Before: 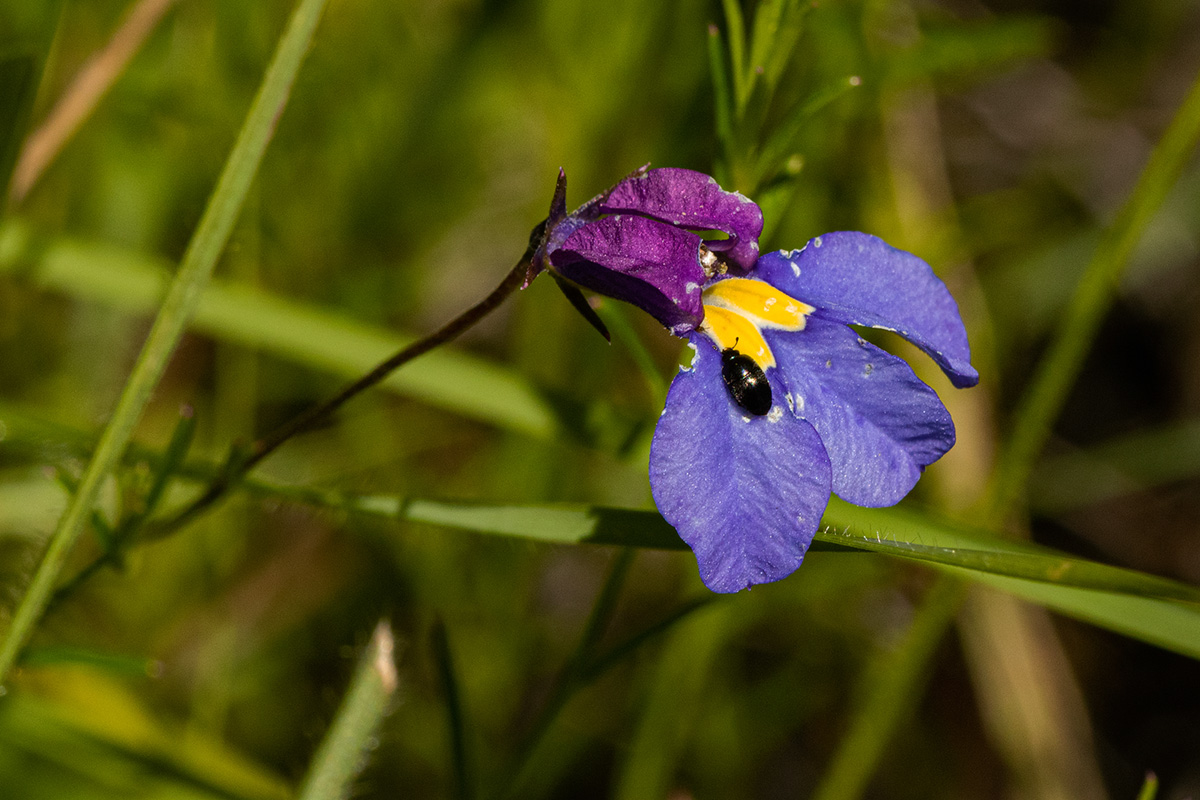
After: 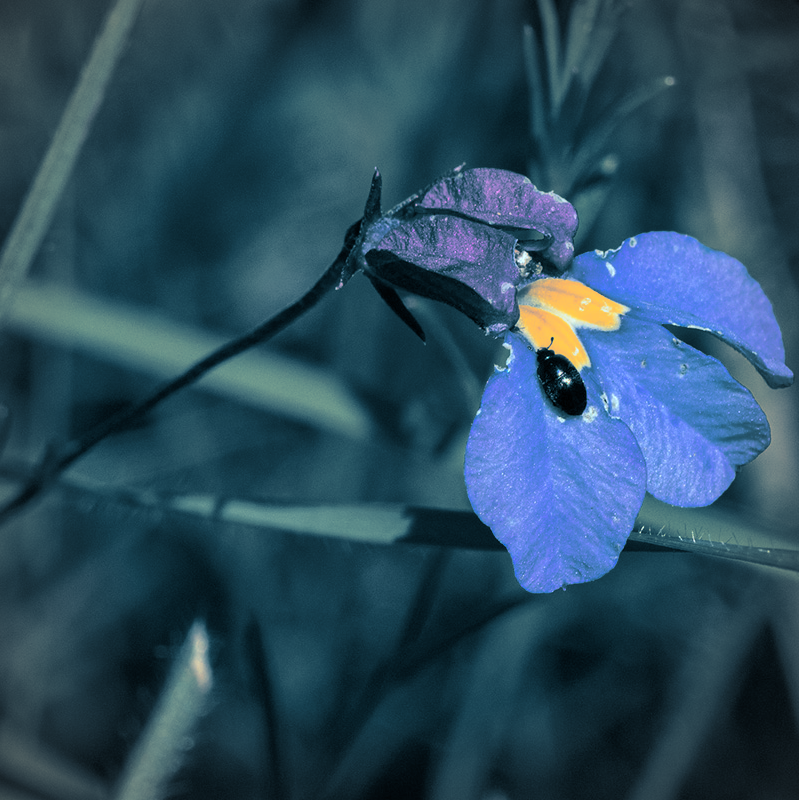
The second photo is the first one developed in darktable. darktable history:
split-toning: shadows › hue 212.4°, balance -70
shadows and highlights: on, module defaults
color correction: highlights a* -11.71, highlights b* -15.58
color zones: curves: ch1 [(0.309, 0.524) (0.41, 0.329) (0.508, 0.509)]; ch2 [(0.25, 0.457) (0.75, 0.5)]
crop: left 15.419%, right 17.914%
tone curve: curves: ch0 [(0, 0) (0.003, 0.003) (0.011, 0.012) (0.025, 0.026) (0.044, 0.047) (0.069, 0.073) (0.1, 0.105) (0.136, 0.143) (0.177, 0.187) (0.224, 0.237) (0.277, 0.293) (0.335, 0.354) (0.399, 0.422) (0.468, 0.495) (0.543, 0.574) (0.623, 0.659) (0.709, 0.749) (0.801, 0.846) (0.898, 0.932) (1, 1)], preserve colors none
vignetting: fall-off radius 63.6%
